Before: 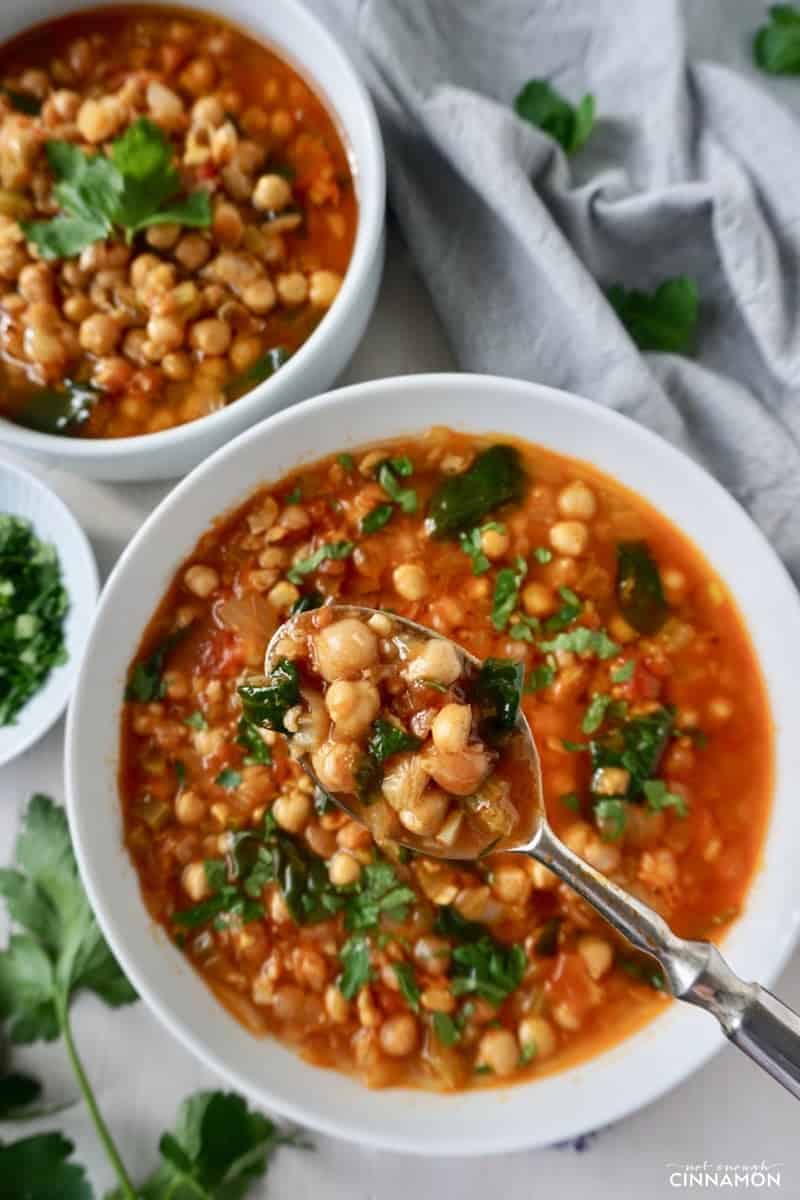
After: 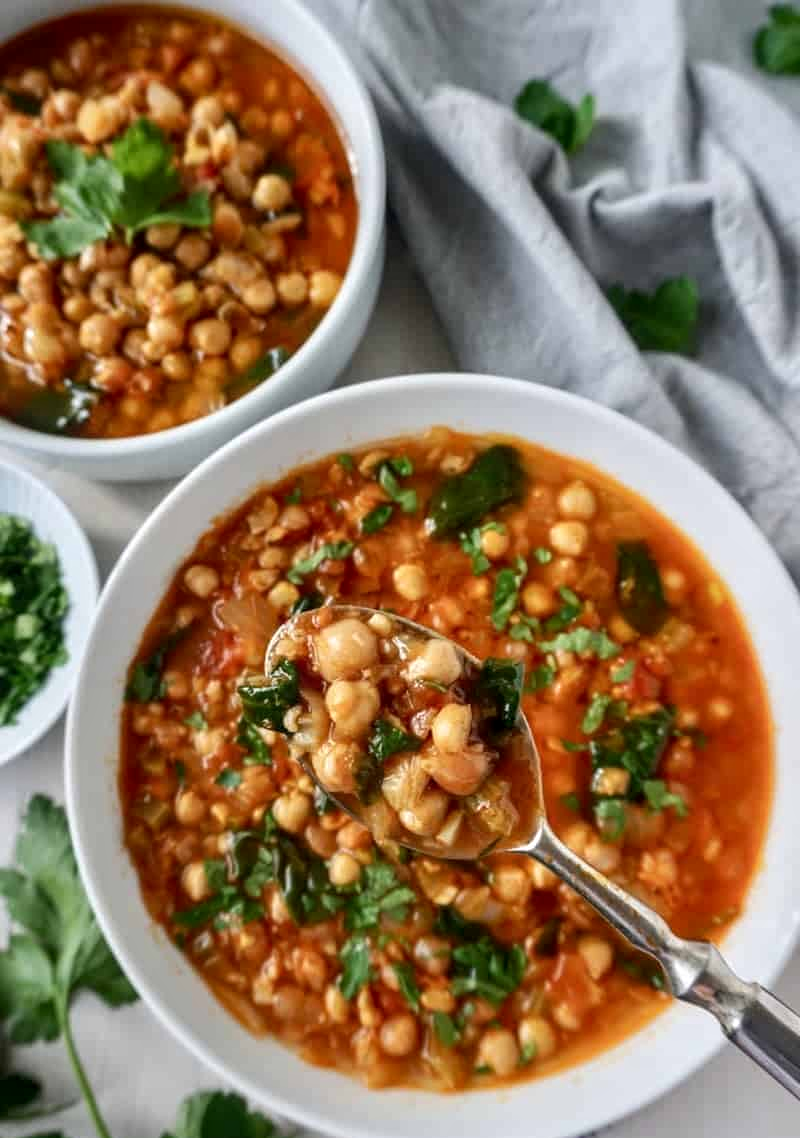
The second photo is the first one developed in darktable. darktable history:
local contrast: on, module defaults
crop and rotate: top 0.009%, bottom 5.077%
